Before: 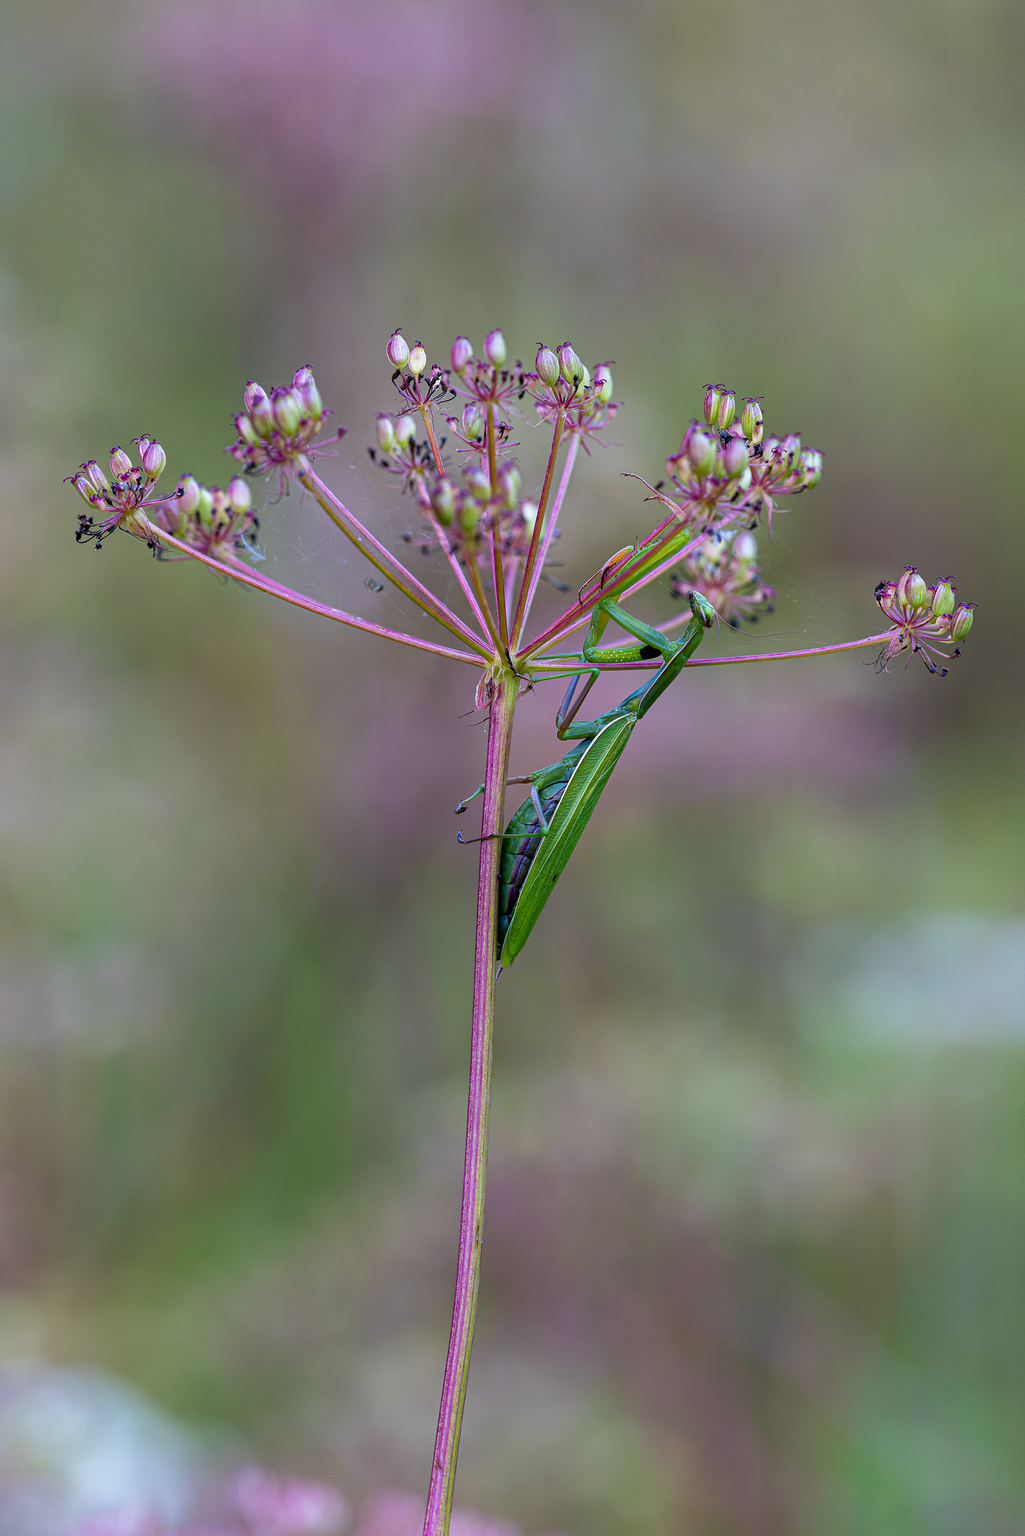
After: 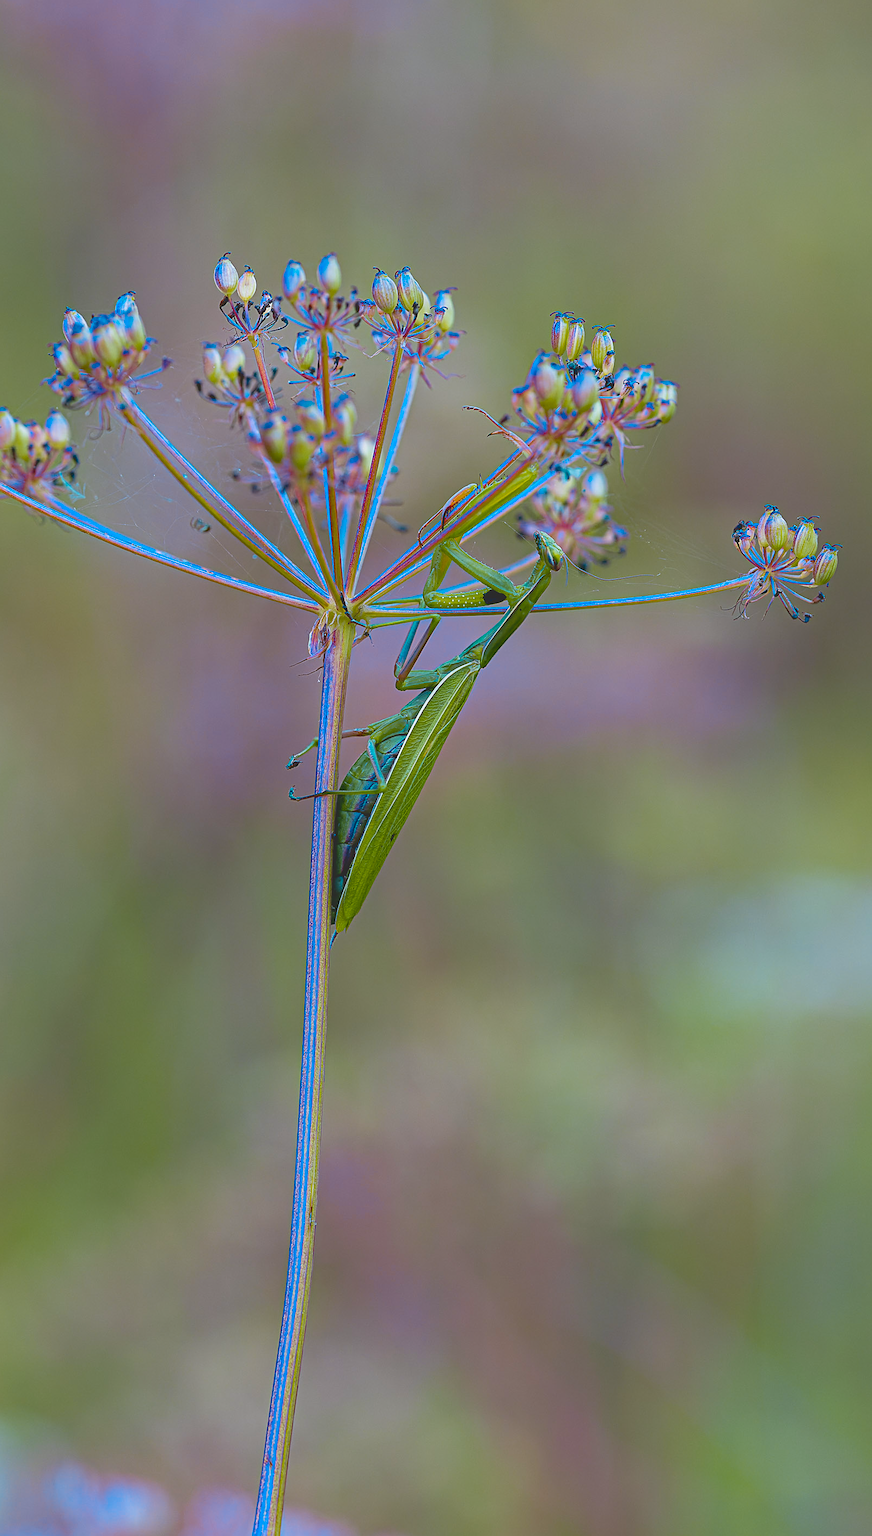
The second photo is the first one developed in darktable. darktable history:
color zones: curves: ch0 [(0.254, 0.492) (0.724, 0.62)]; ch1 [(0.25, 0.528) (0.719, 0.796)]; ch2 [(0, 0.472) (0.25, 0.5) (0.73, 0.184)]
tone curve: curves: ch0 [(0, 0.172) (1, 0.91)], color space Lab, independent channels
crop and rotate: left 18.095%, top 5.938%, right 1.798%
haze removal: compatibility mode true, adaptive false
sharpen: on, module defaults
